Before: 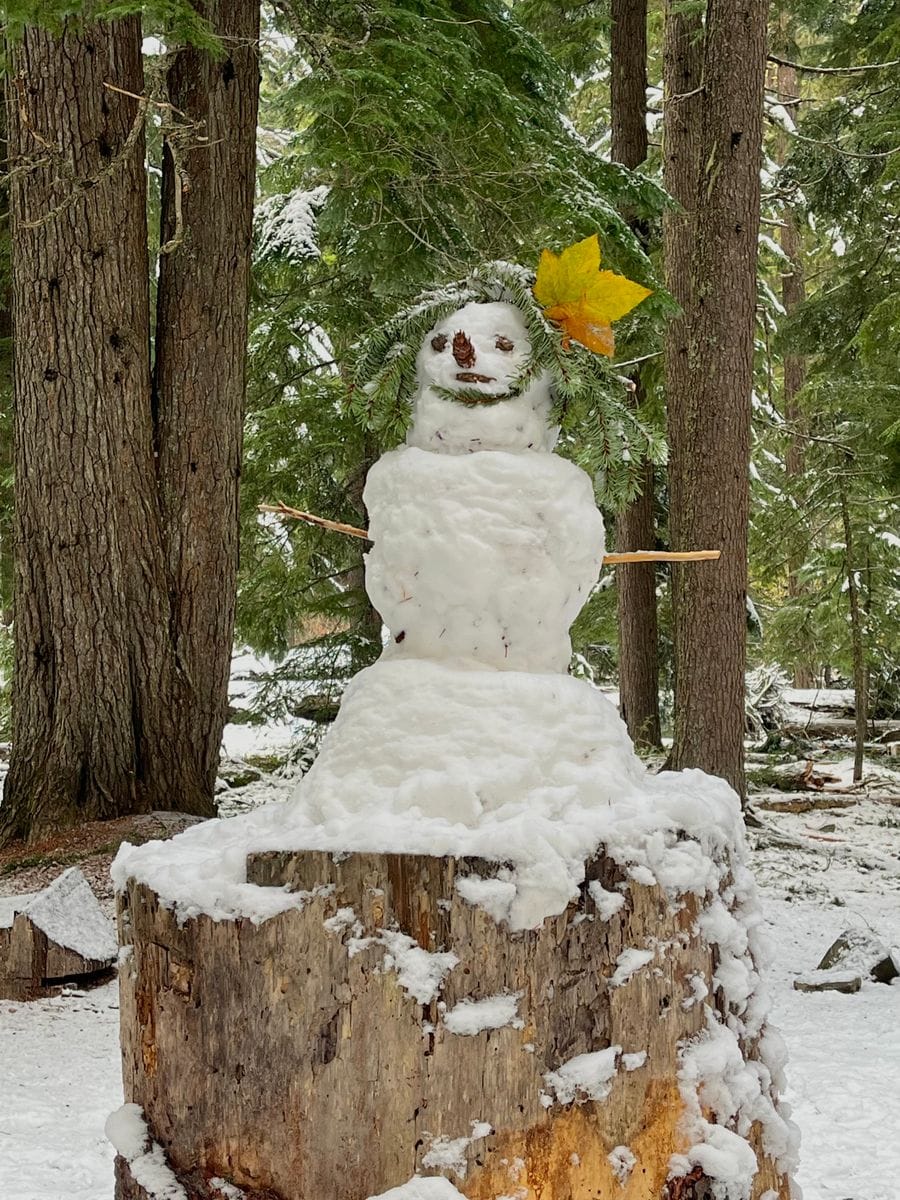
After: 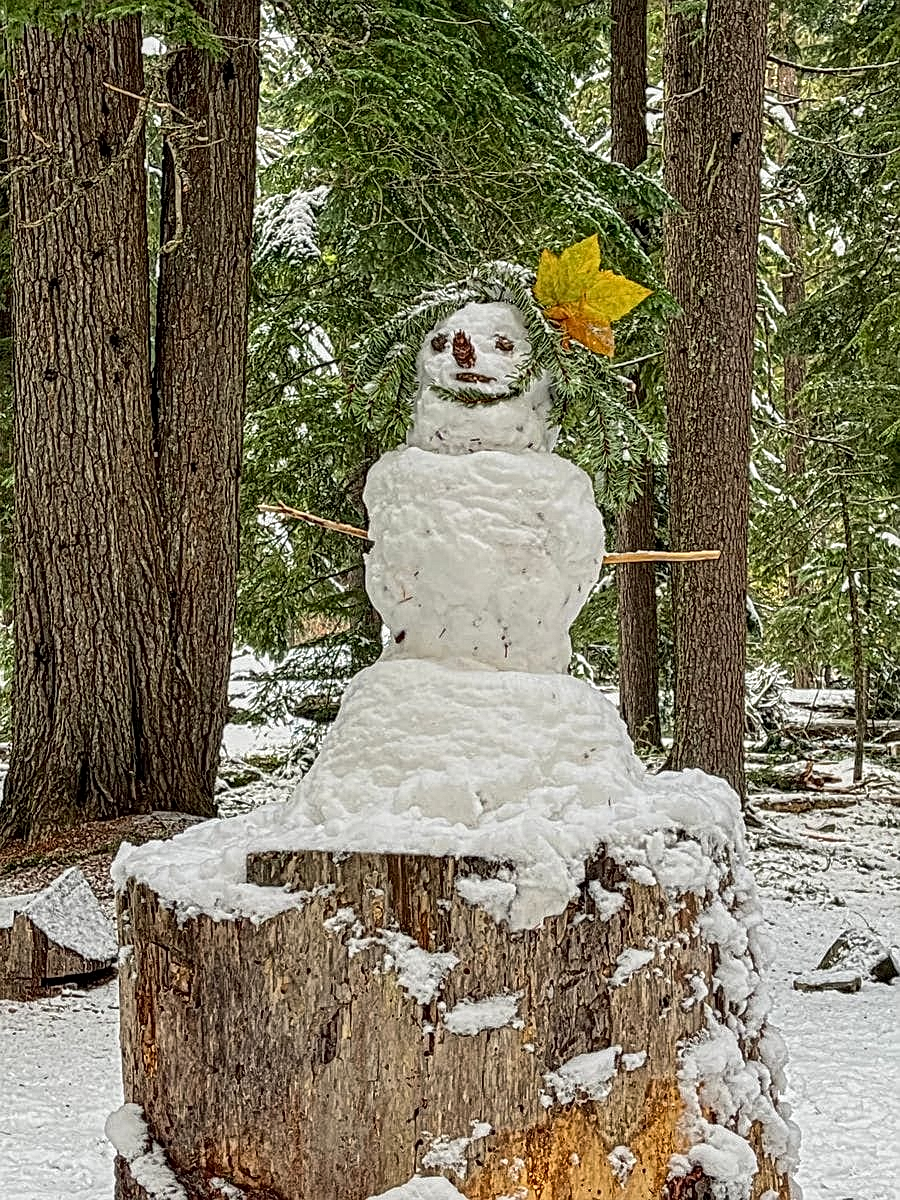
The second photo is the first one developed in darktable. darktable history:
local contrast: mode bilateral grid, contrast 19, coarseness 3, detail 300%, midtone range 0.2
